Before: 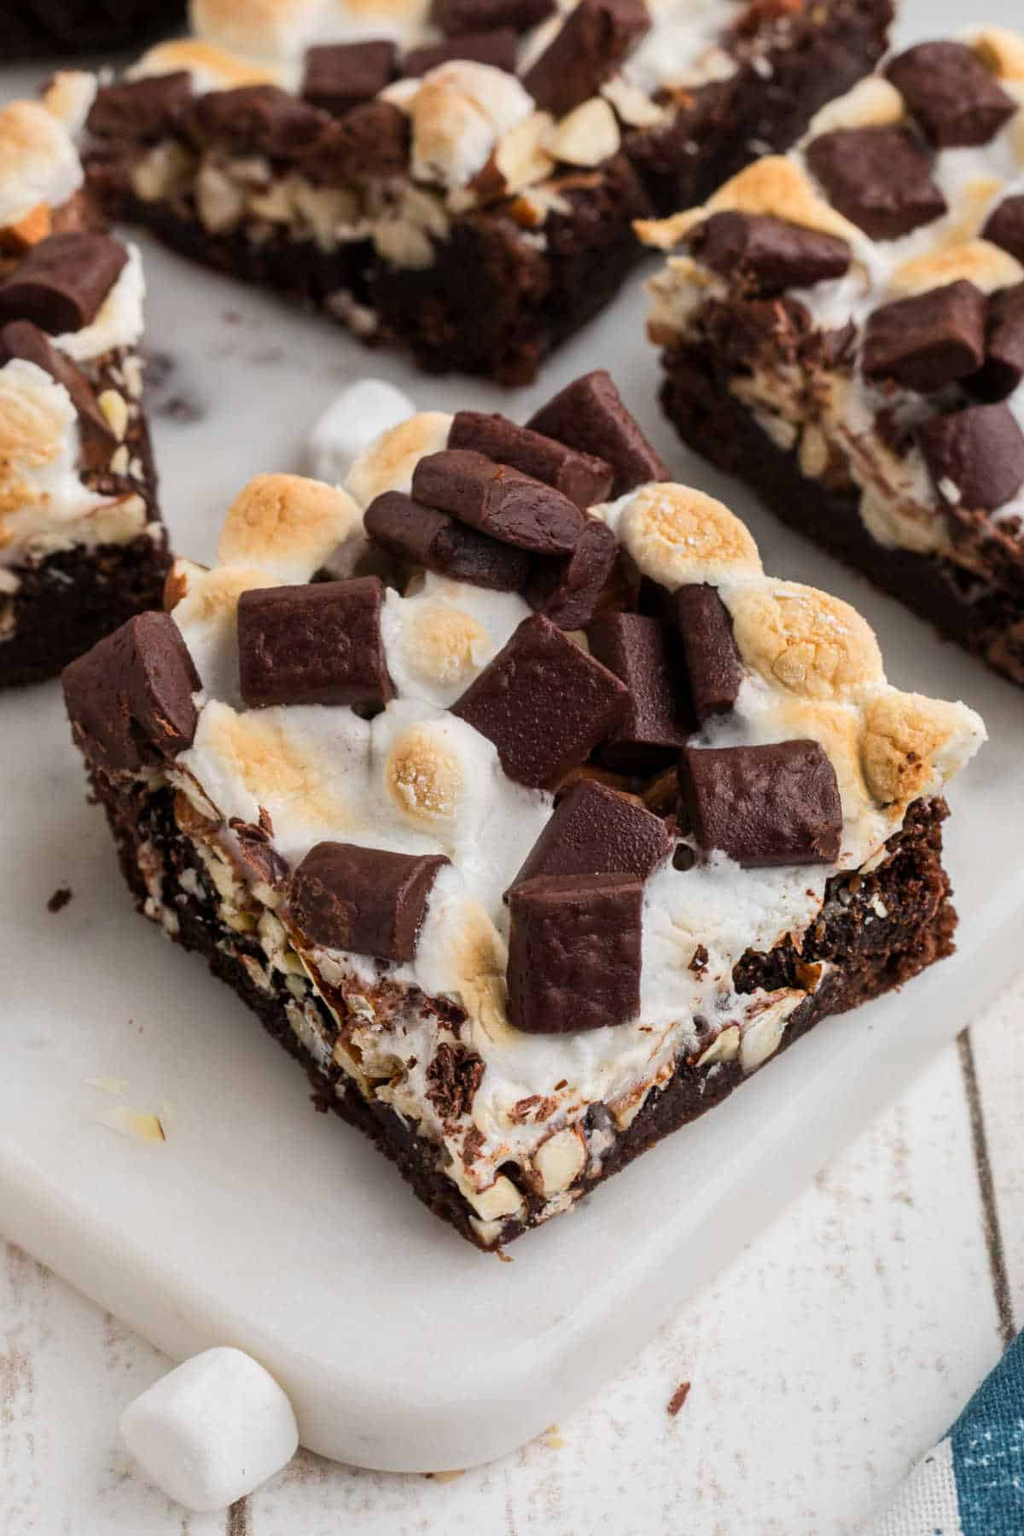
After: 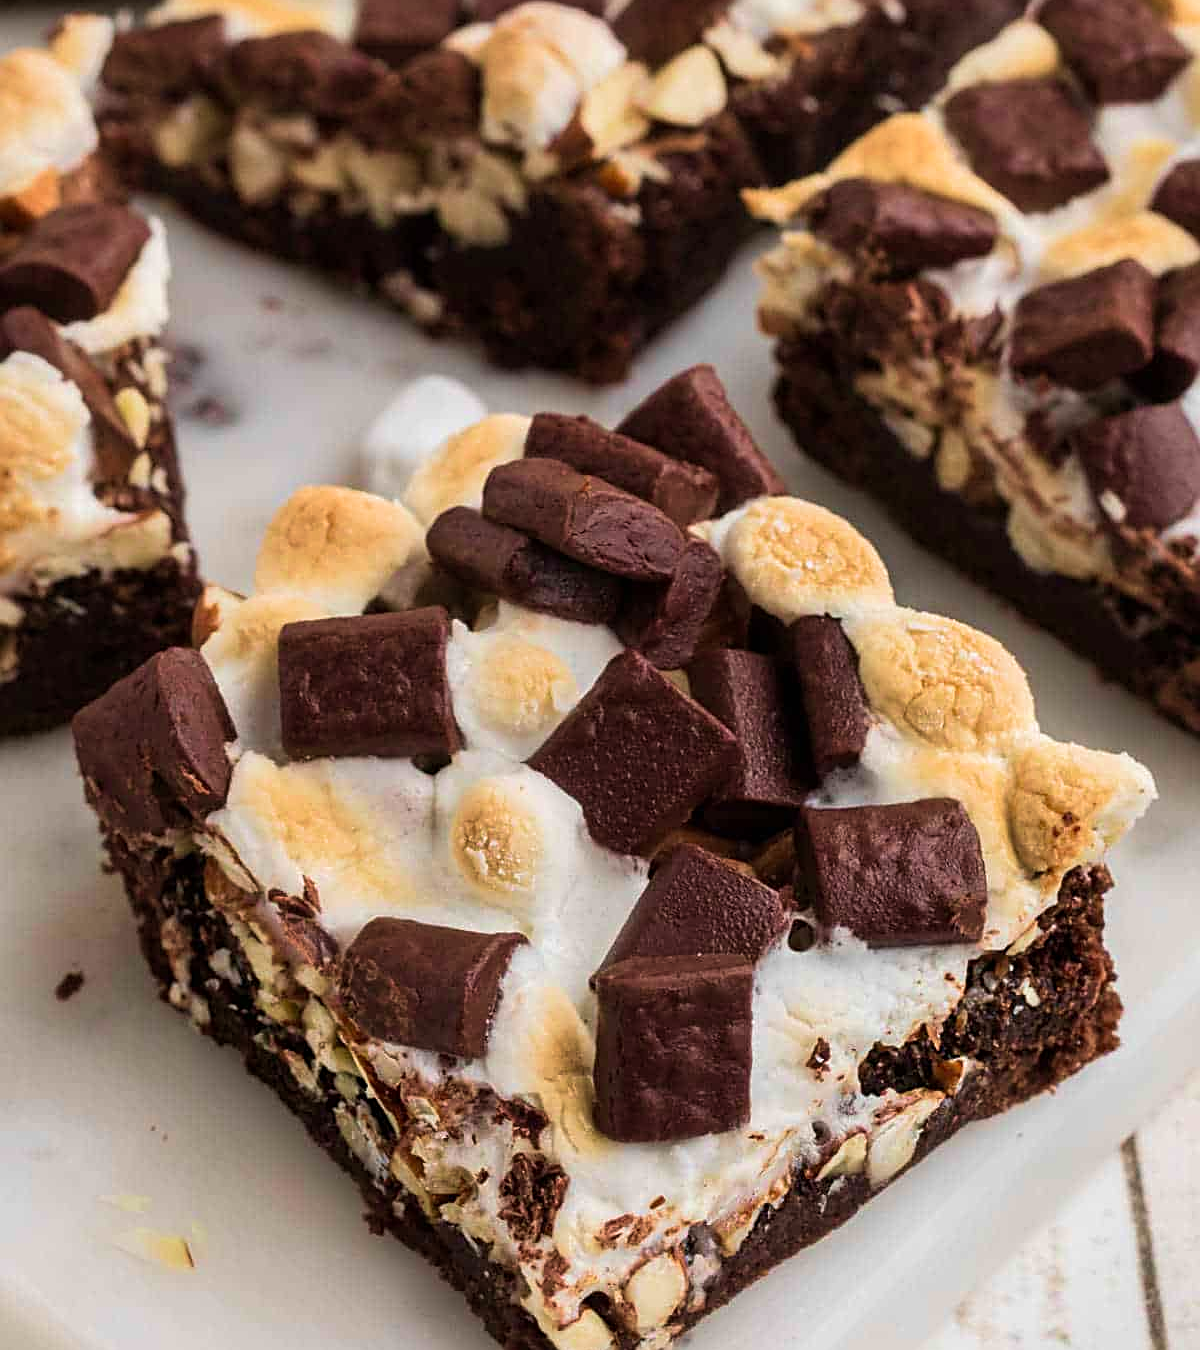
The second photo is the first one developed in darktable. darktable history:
sharpen: on, module defaults
crop: top 3.857%, bottom 21.132%
velvia: strength 45%
